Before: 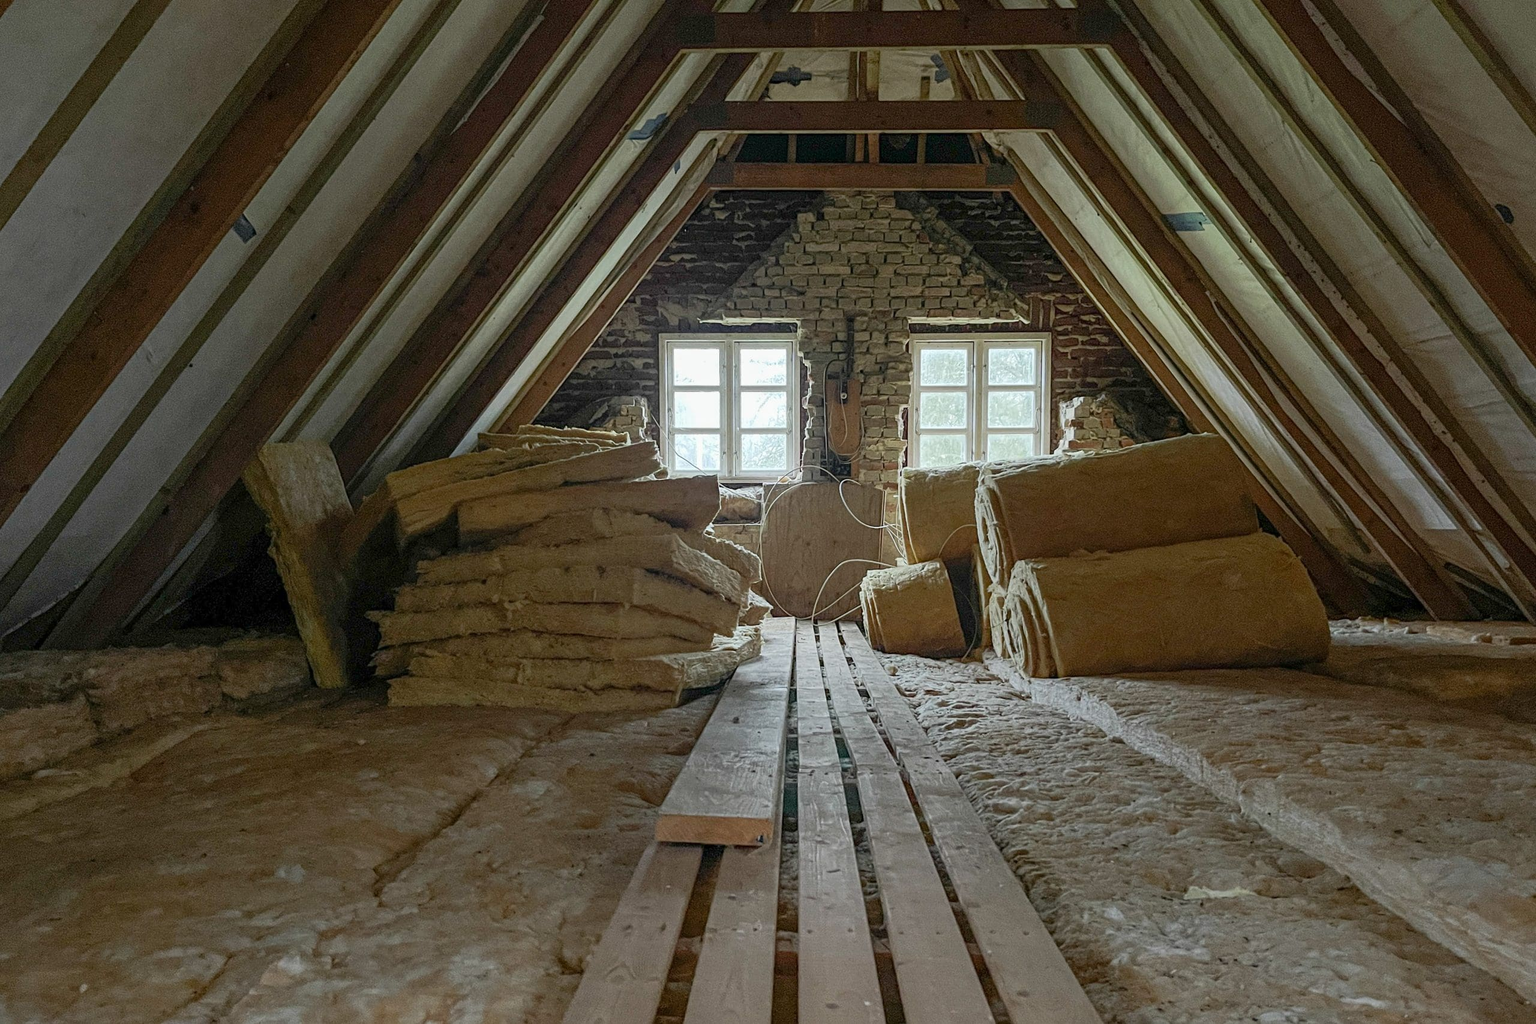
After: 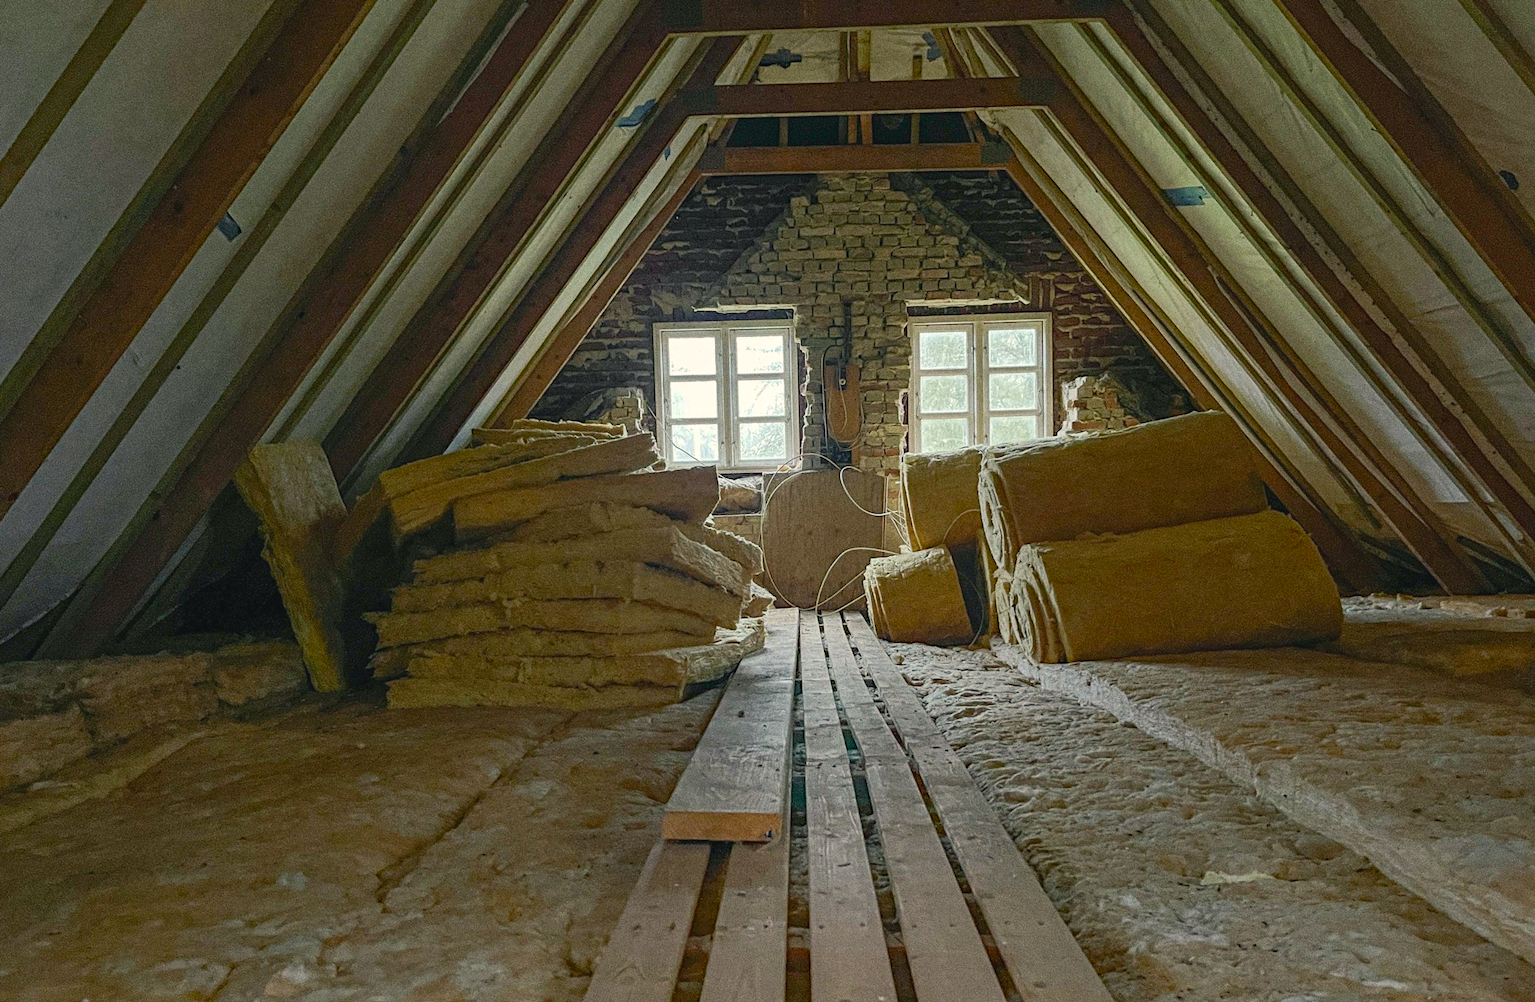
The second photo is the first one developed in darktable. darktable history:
color balance rgb: shadows lift › chroma 2%, shadows lift › hue 219.6°, power › hue 313.2°, highlights gain › chroma 3%, highlights gain › hue 75.6°, global offset › luminance 0.5%, perceptual saturation grading › global saturation 15.33%, perceptual saturation grading › highlights -19.33%, perceptual saturation grading › shadows 20%, global vibrance 20%
haze removal: compatibility mode true, adaptive false
grain: coarseness 0.09 ISO, strength 40%
rotate and perspective: rotation -1.42°, crop left 0.016, crop right 0.984, crop top 0.035, crop bottom 0.965
